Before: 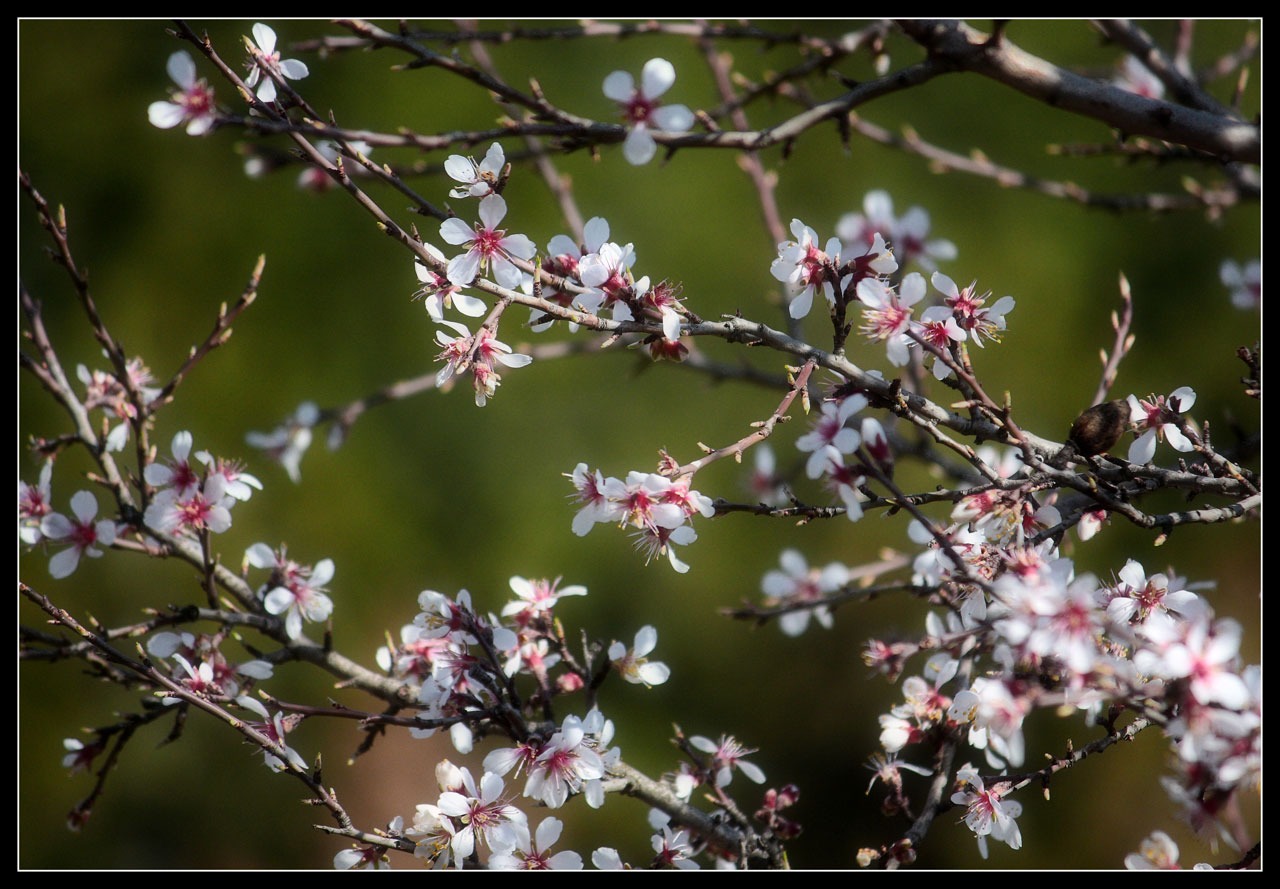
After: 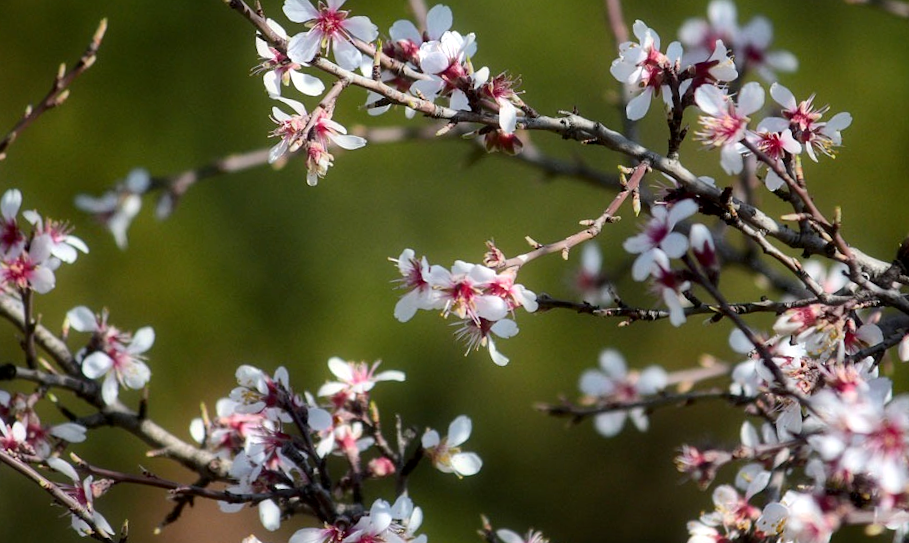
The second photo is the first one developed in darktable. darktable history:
local contrast: mode bilateral grid, contrast 20, coarseness 49, detail 119%, midtone range 0.2
haze removal: compatibility mode true, adaptive false
exposure: exposure 0.125 EV, compensate highlight preservation false
crop and rotate: angle -4°, left 9.892%, top 21.106%, right 12.095%, bottom 11.763%
